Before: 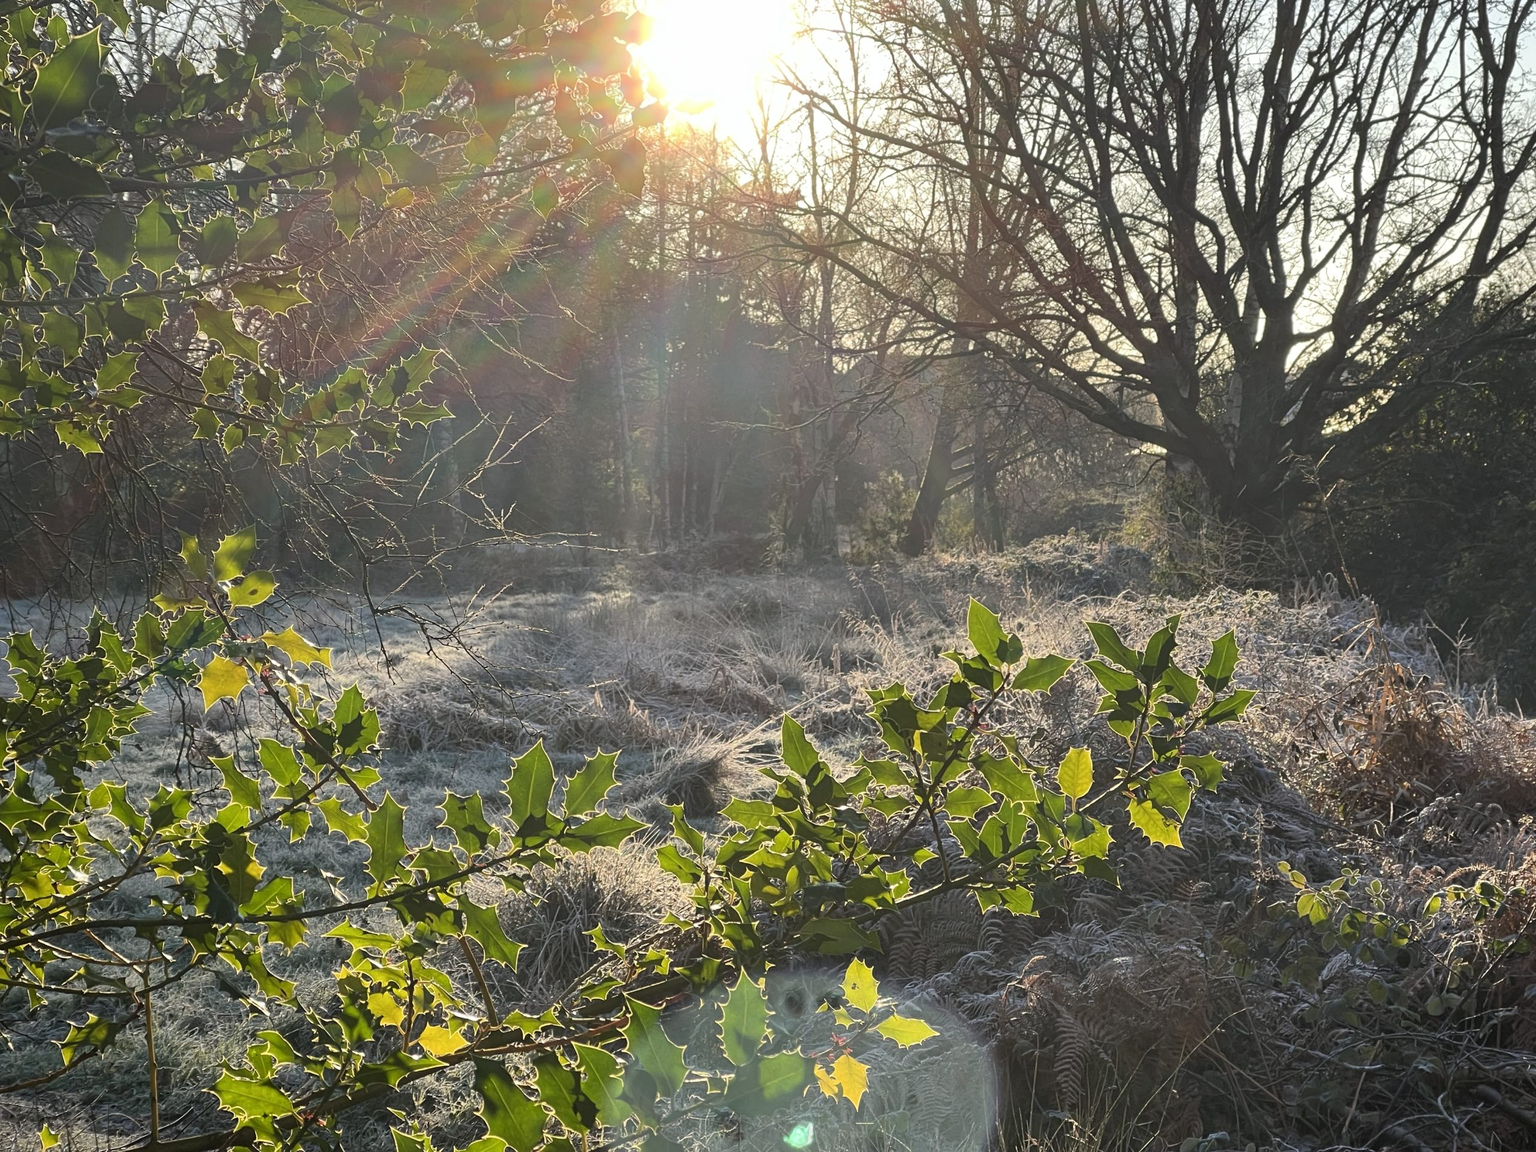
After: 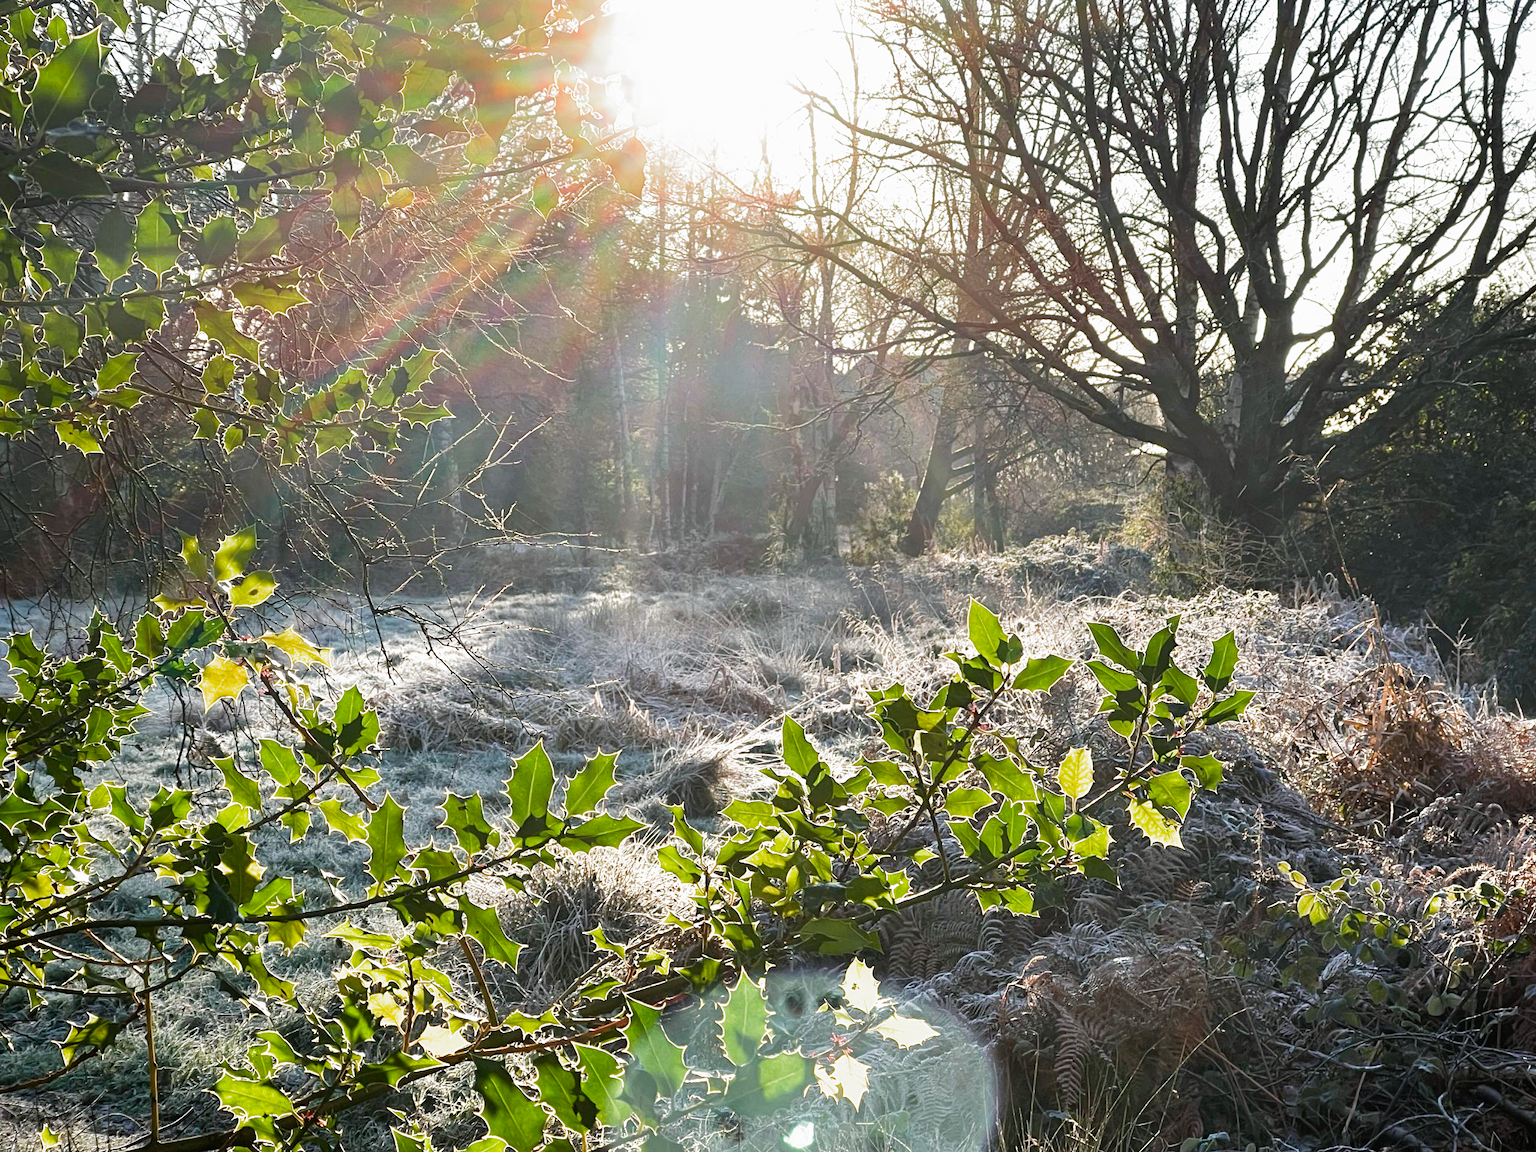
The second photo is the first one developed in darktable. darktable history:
contrast brightness saturation: contrast -0.02, brightness -0.01, saturation 0.03
filmic rgb: black relative exposure -8.2 EV, white relative exposure 2.2 EV, threshold 3 EV, hardness 7.11, latitude 75%, contrast 1.325, highlights saturation mix -2%, shadows ↔ highlights balance 30%, preserve chrominance no, color science v5 (2021), contrast in shadows safe, contrast in highlights safe, enable highlight reconstruction true
exposure: black level correction 0, exposure 0.6 EV, compensate highlight preservation false
white balance: red 0.988, blue 1.017
